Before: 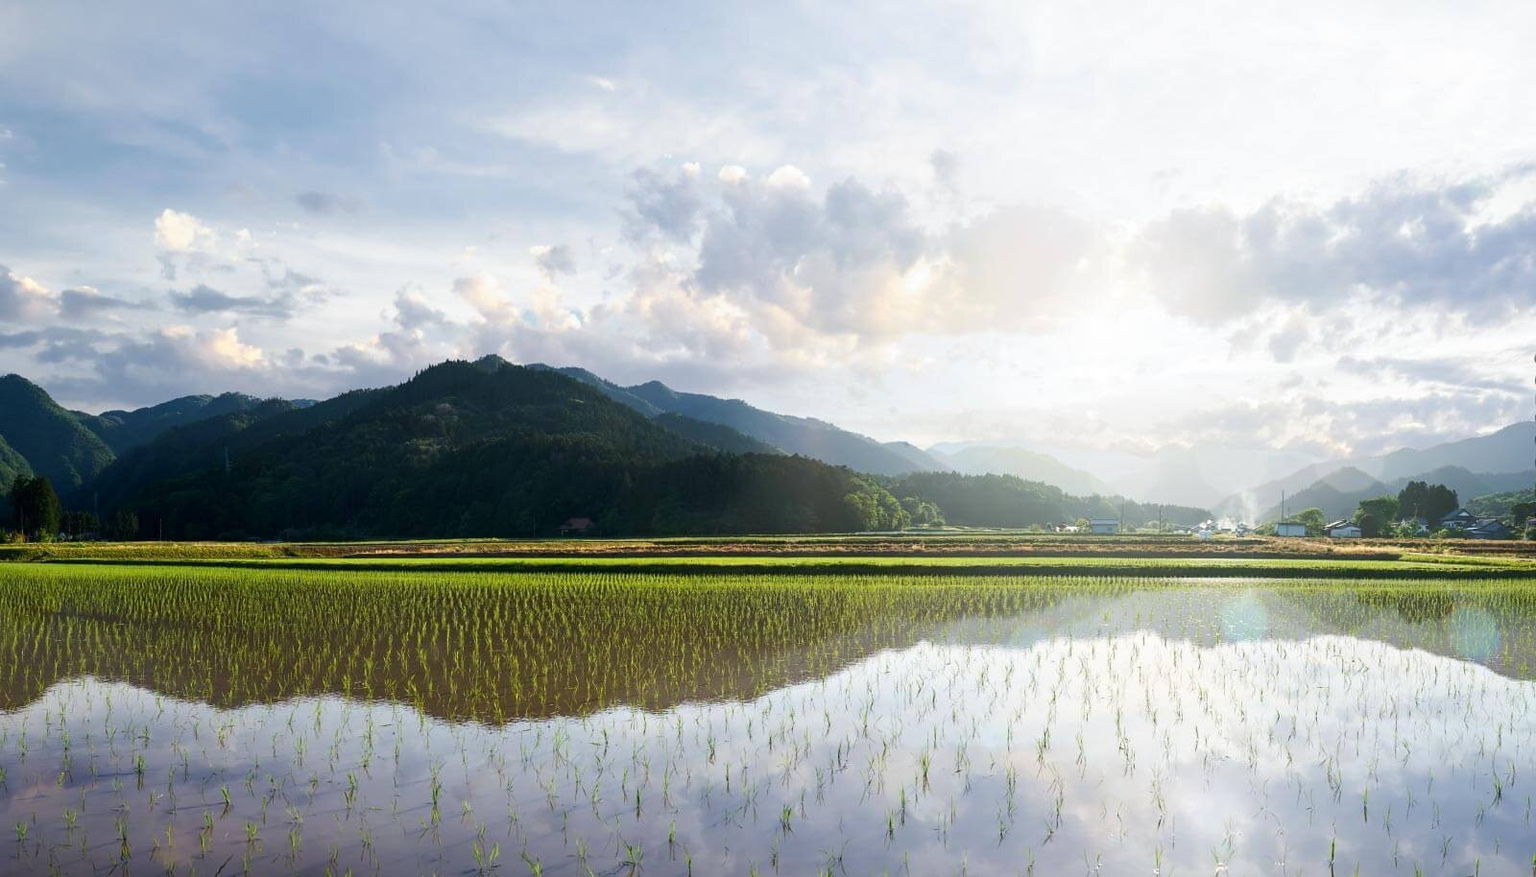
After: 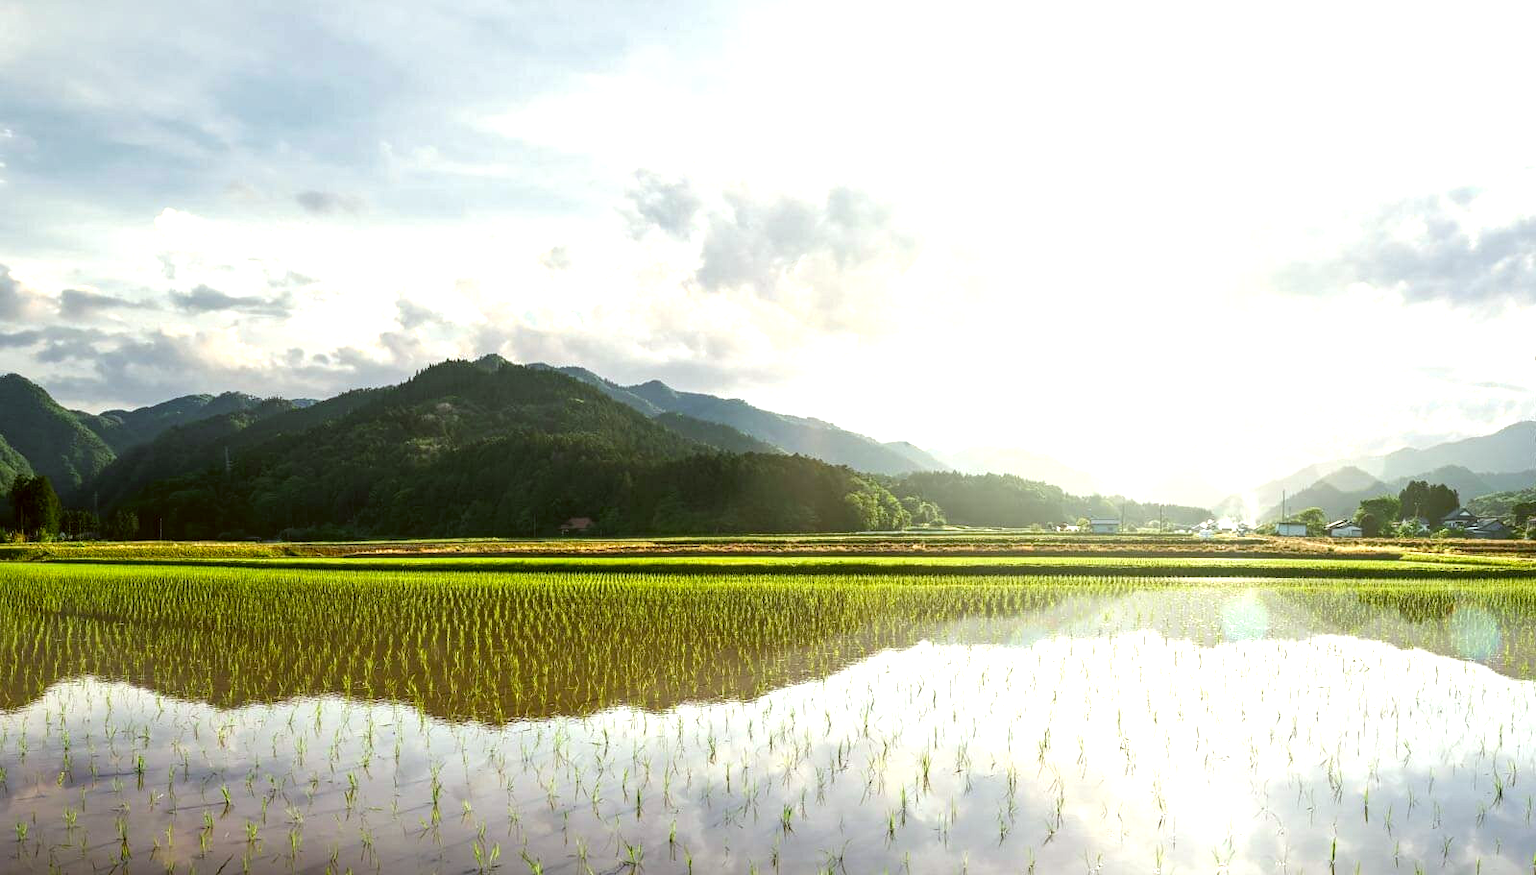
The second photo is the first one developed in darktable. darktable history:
crop: top 0.2%, bottom 0.107%
exposure: exposure 0.66 EV, compensate exposure bias true, compensate highlight preservation false
local contrast: on, module defaults
color correction: highlights a* -1.57, highlights b* 10.1, shadows a* 0.672, shadows b* 19.23
